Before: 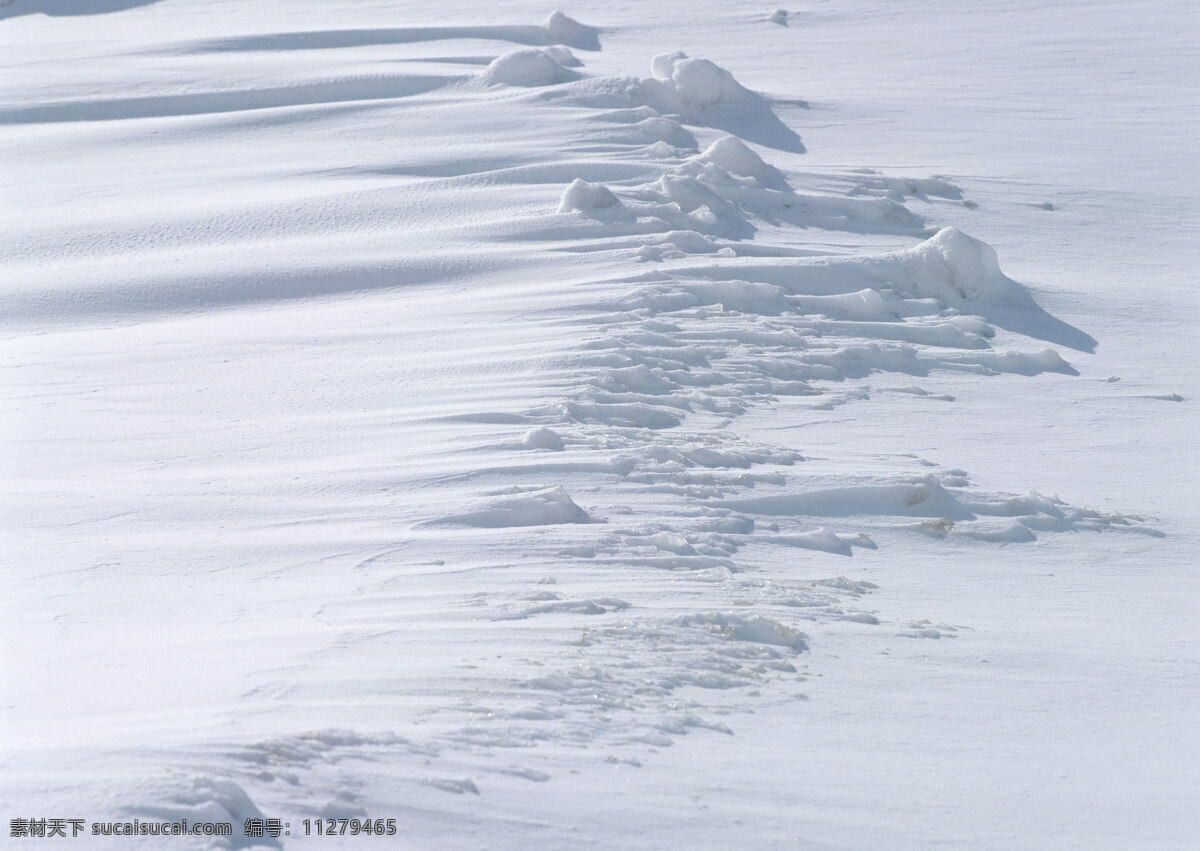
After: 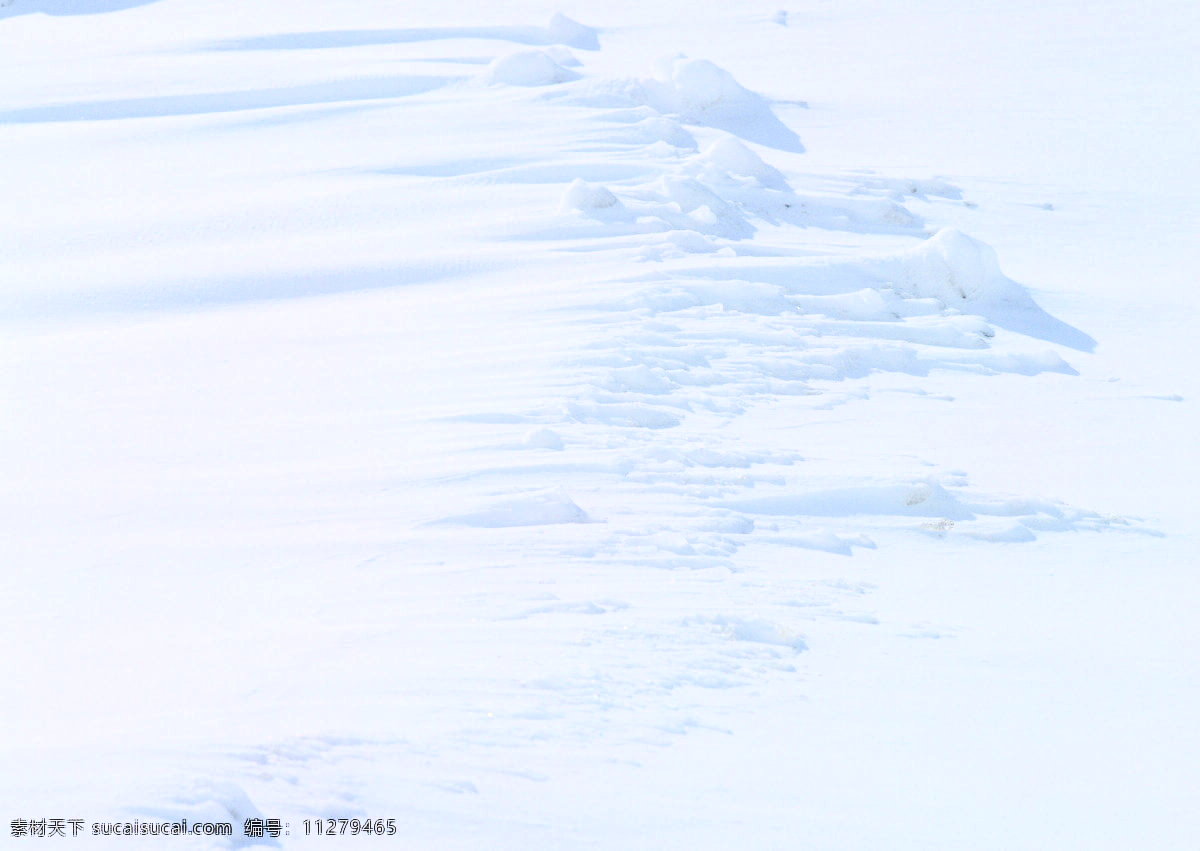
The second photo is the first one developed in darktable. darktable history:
contrast brightness saturation: contrast 0.638, brightness 0.351, saturation 0.14
tone curve: curves: ch0 [(0, 0) (0.003, 0.008) (0.011, 0.008) (0.025, 0.011) (0.044, 0.017) (0.069, 0.029) (0.1, 0.045) (0.136, 0.067) (0.177, 0.103) (0.224, 0.151) (0.277, 0.21) (0.335, 0.285) (0.399, 0.37) (0.468, 0.462) (0.543, 0.568) (0.623, 0.679) (0.709, 0.79) (0.801, 0.876) (0.898, 0.936) (1, 1)], color space Lab, independent channels, preserve colors none
color zones: curves: ch0 [(0, 0.352) (0.143, 0.407) (0.286, 0.386) (0.429, 0.431) (0.571, 0.829) (0.714, 0.853) (0.857, 0.833) (1, 0.352)]; ch1 [(0, 0.604) (0.072, 0.726) (0.096, 0.608) (0.205, 0.007) (0.571, -0.006) (0.839, -0.013) (0.857, -0.012) (1, 0.604)], mix -123.67%
